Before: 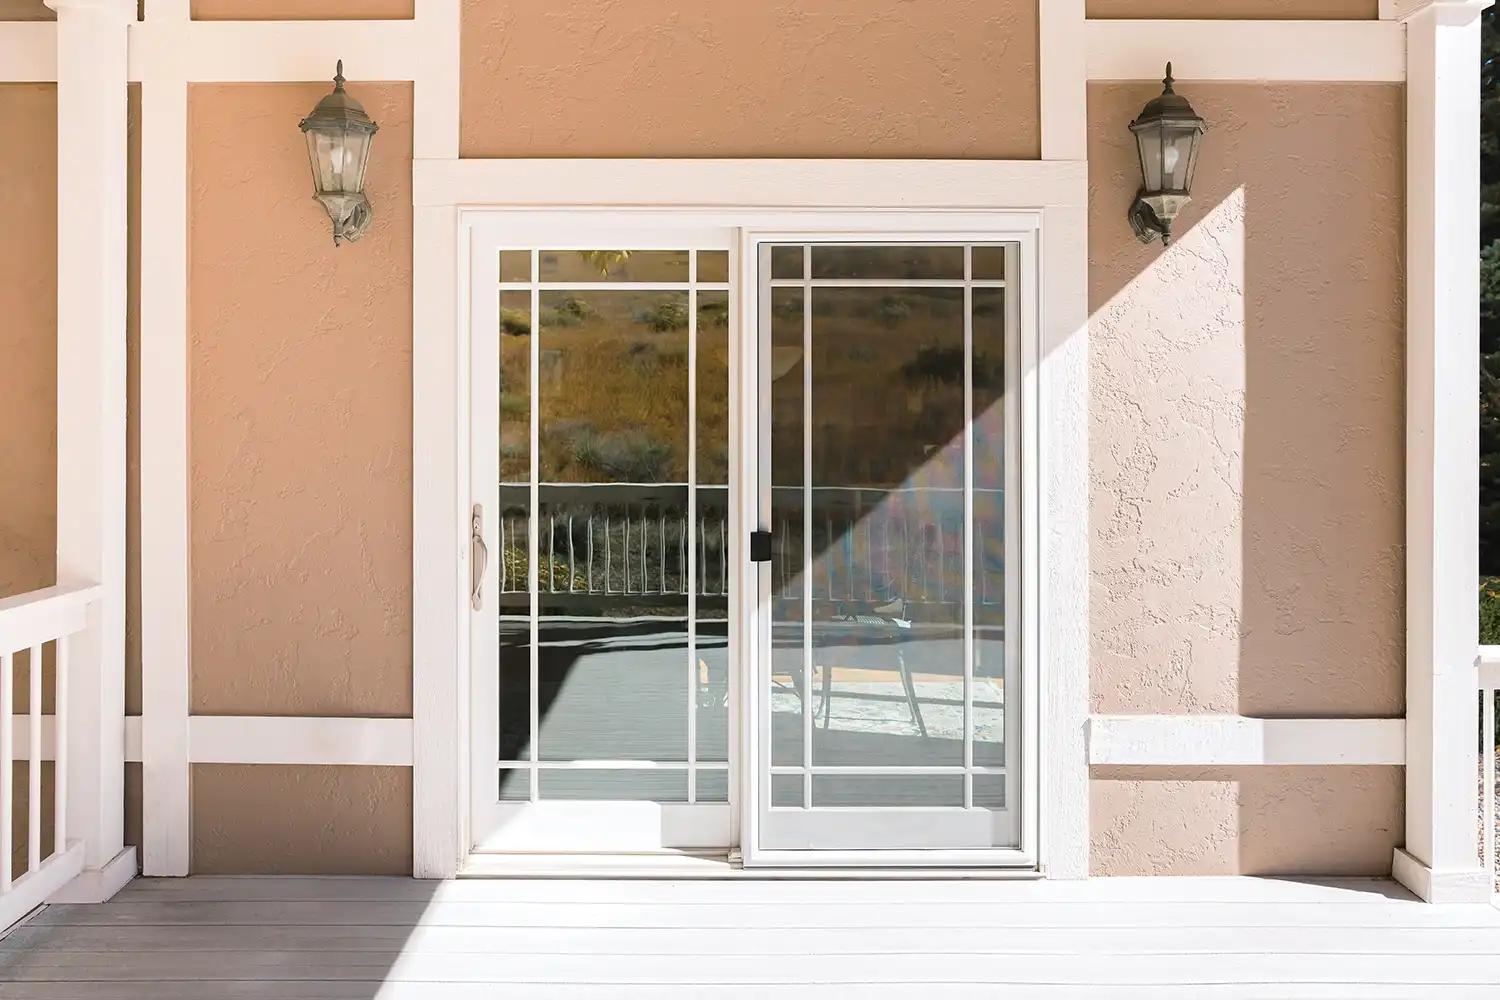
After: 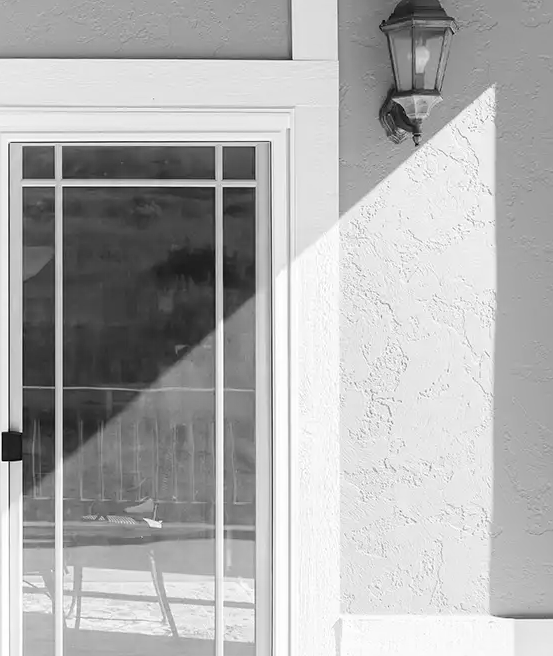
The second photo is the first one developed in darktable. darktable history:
shadows and highlights: shadows -24.28, highlights 49.77, soften with gaussian
monochrome: a -4.13, b 5.16, size 1
crop and rotate: left 49.936%, top 10.094%, right 13.136%, bottom 24.256%
